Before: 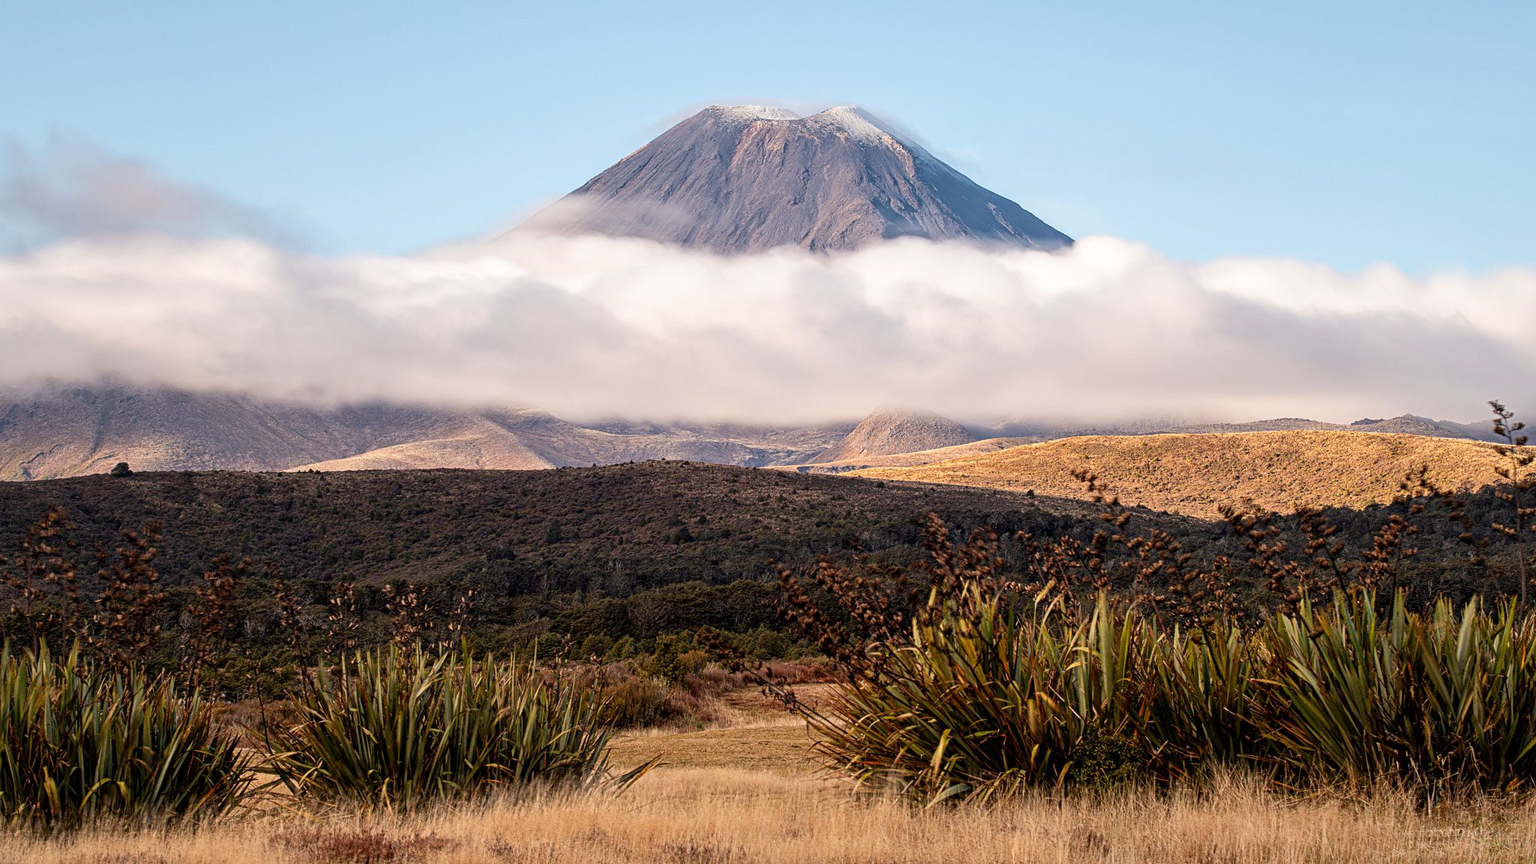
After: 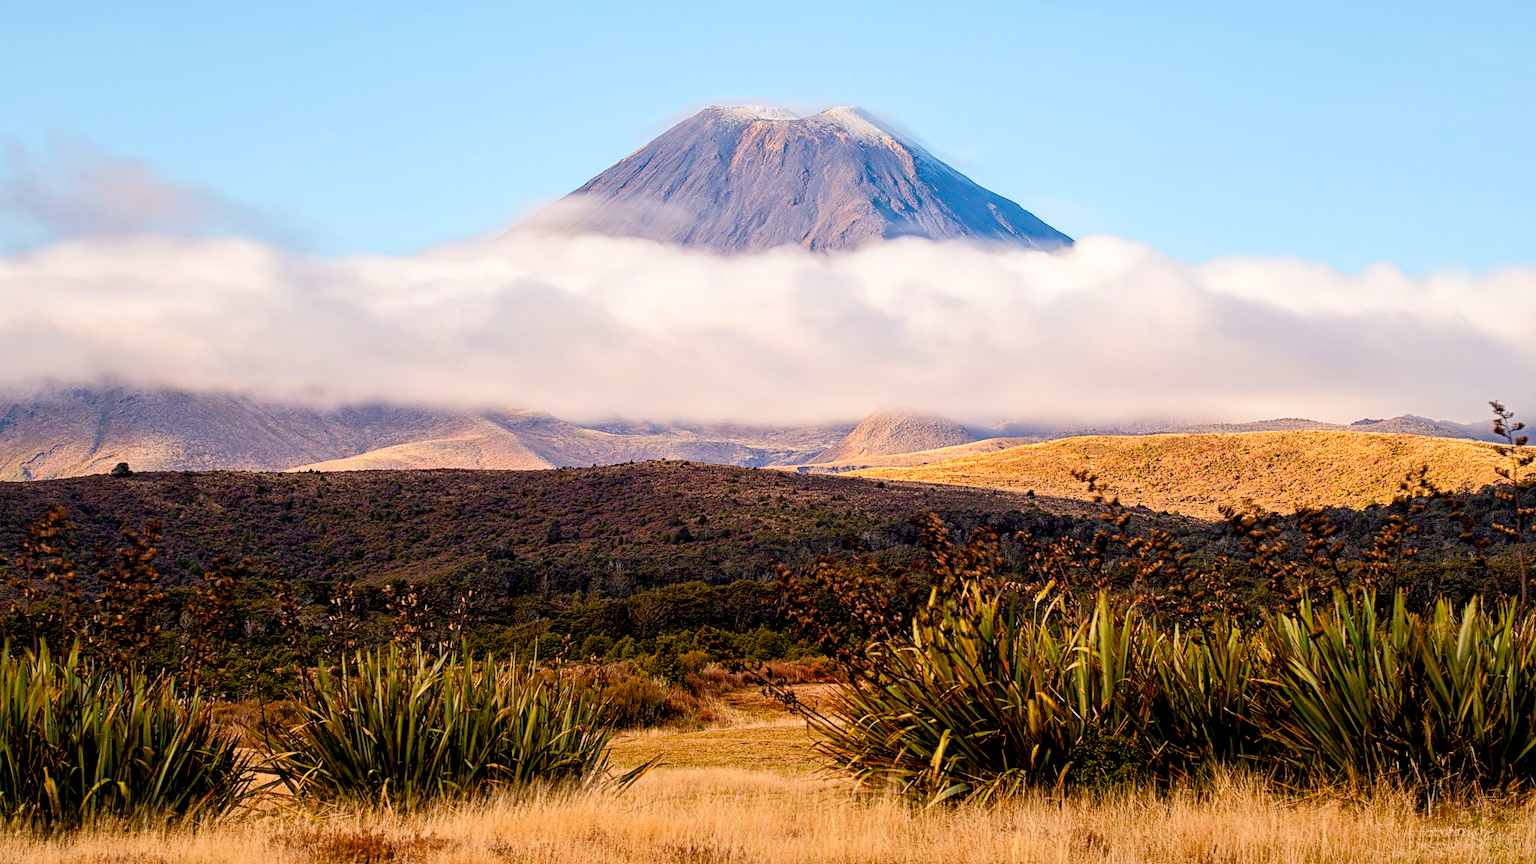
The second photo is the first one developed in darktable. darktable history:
exposure: black level correction 0, exposure 0.498 EV, compensate exposure bias true, compensate highlight preservation false
tone equalizer: -8 EV -0.001 EV, -7 EV 0.005 EV, -6 EV -0.022 EV, -5 EV 0.016 EV, -4 EV -0.021 EV, -3 EV 0.005 EV, -2 EV -0.081 EV, -1 EV -0.315 EV, +0 EV -0.602 EV, edges refinement/feathering 500, mask exposure compensation -1.57 EV, preserve details no
color balance rgb: global offset › luminance -0.904%, perceptual saturation grading › global saturation 26.886%, perceptual saturation grading › highlights -28.283%, perceptual saturation grading › mid-tones 15.904%, perceptual saturation grading › shadows 33.17%, global vibrance 32.232%
